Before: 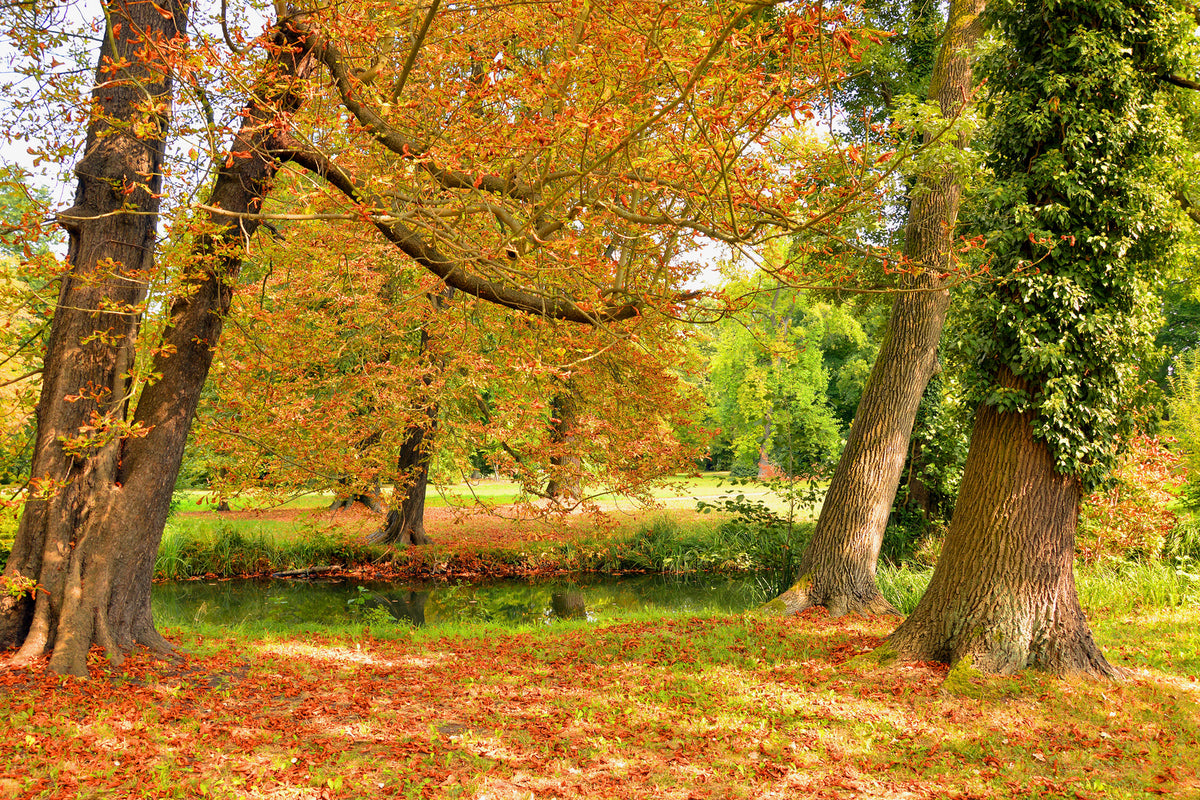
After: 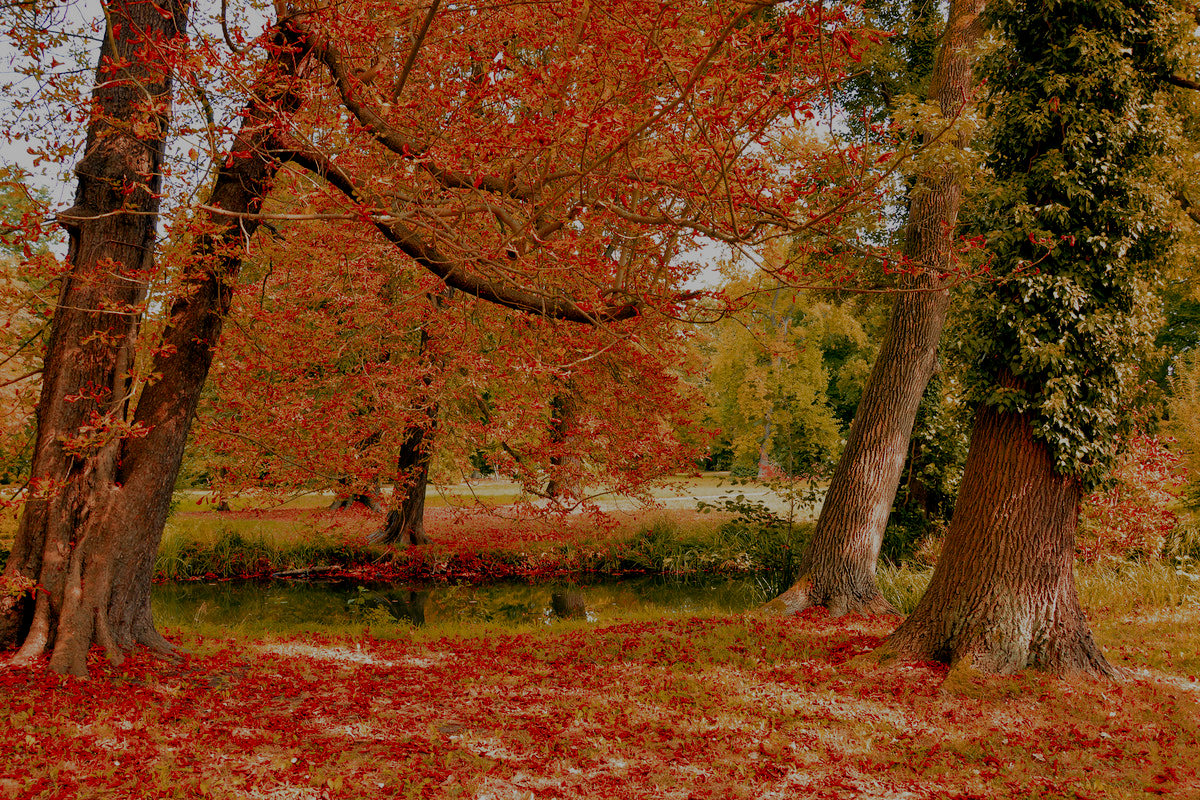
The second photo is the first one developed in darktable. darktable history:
filmic rgb: middle gray luminance 30%, black relative exposure -9 EV, white relative exposure 7 EV, threshold 6 EV, target black luminance 0%, hardness 2.94, latitude 2.04%, contrast 0.963, highlights saturation mix 5%, shadows ↔ highlights balance 12.16%, add noise in highlights 0, preserve chrominance no, color science v3 (2019), use custom middle-gray values true, iterations of high-quality reconstruction 0, contrast in highlights soft, enable highlight reconstruction true
color zones: curves: ch0 [(0, 0.299) (0.25, 0.383) (0.456, 0.352) (0.736, 0.571)]; ch1 [(0, 0.63) (0.151, 0.568) (0.254, 0.416) (0.47, 0.558) (0.732, 0.37) (0.909, 0.492)]; ch2 [(0.004, 0.604) (0.158, 0.443) (0.257, 0.403) (0.761, 0.468)]
